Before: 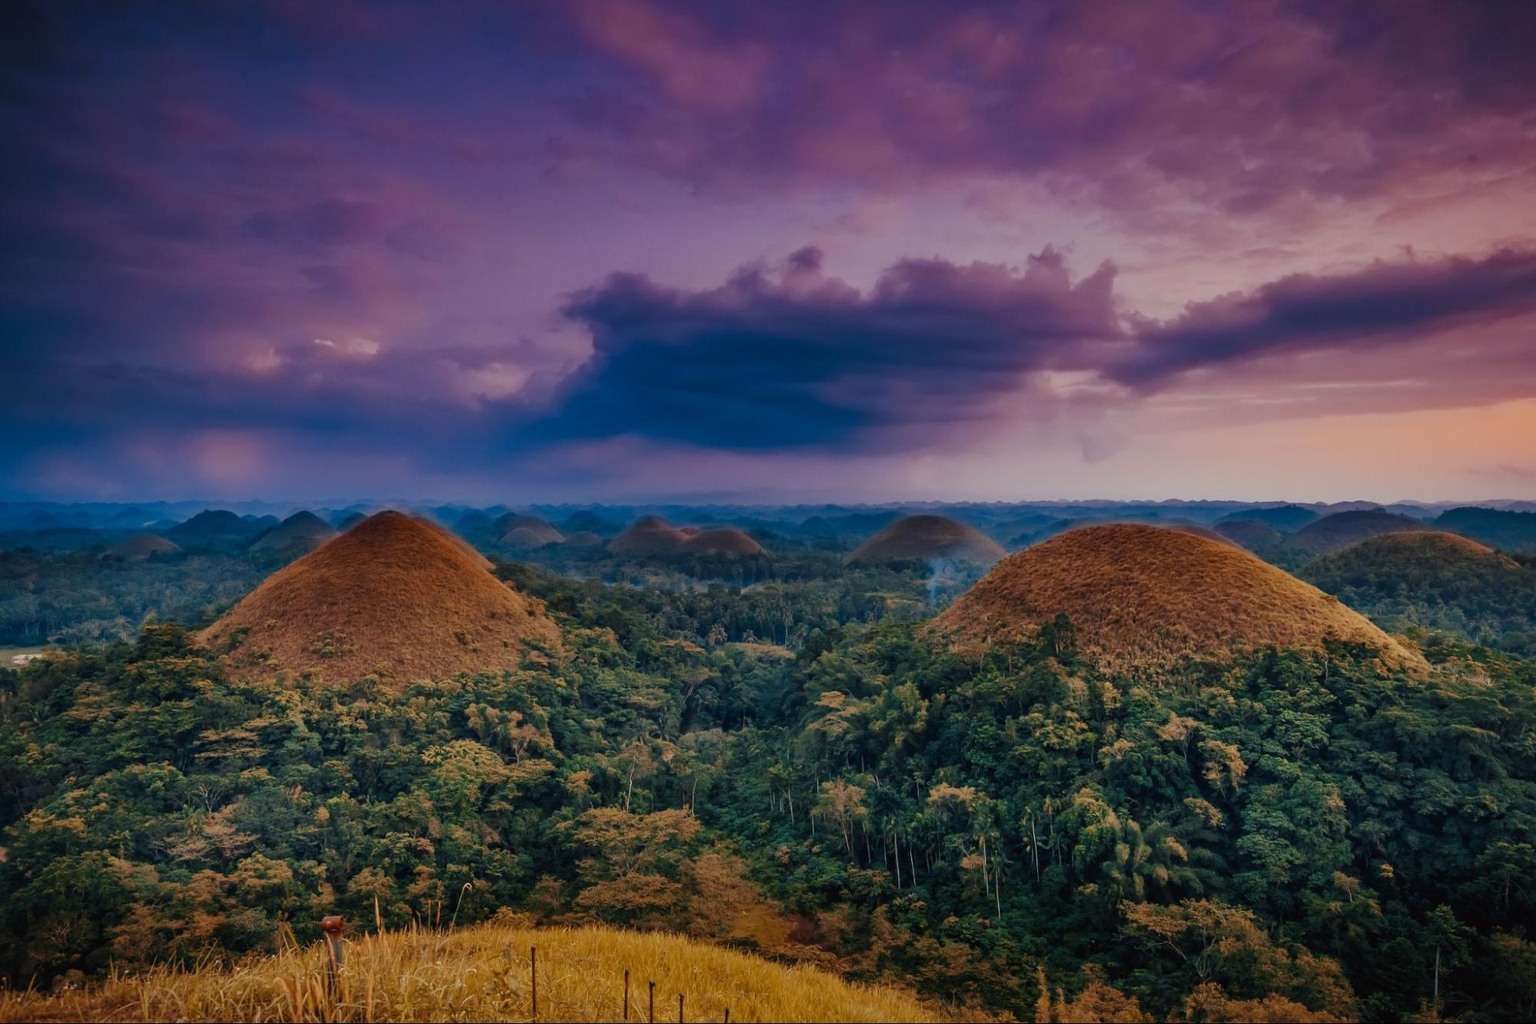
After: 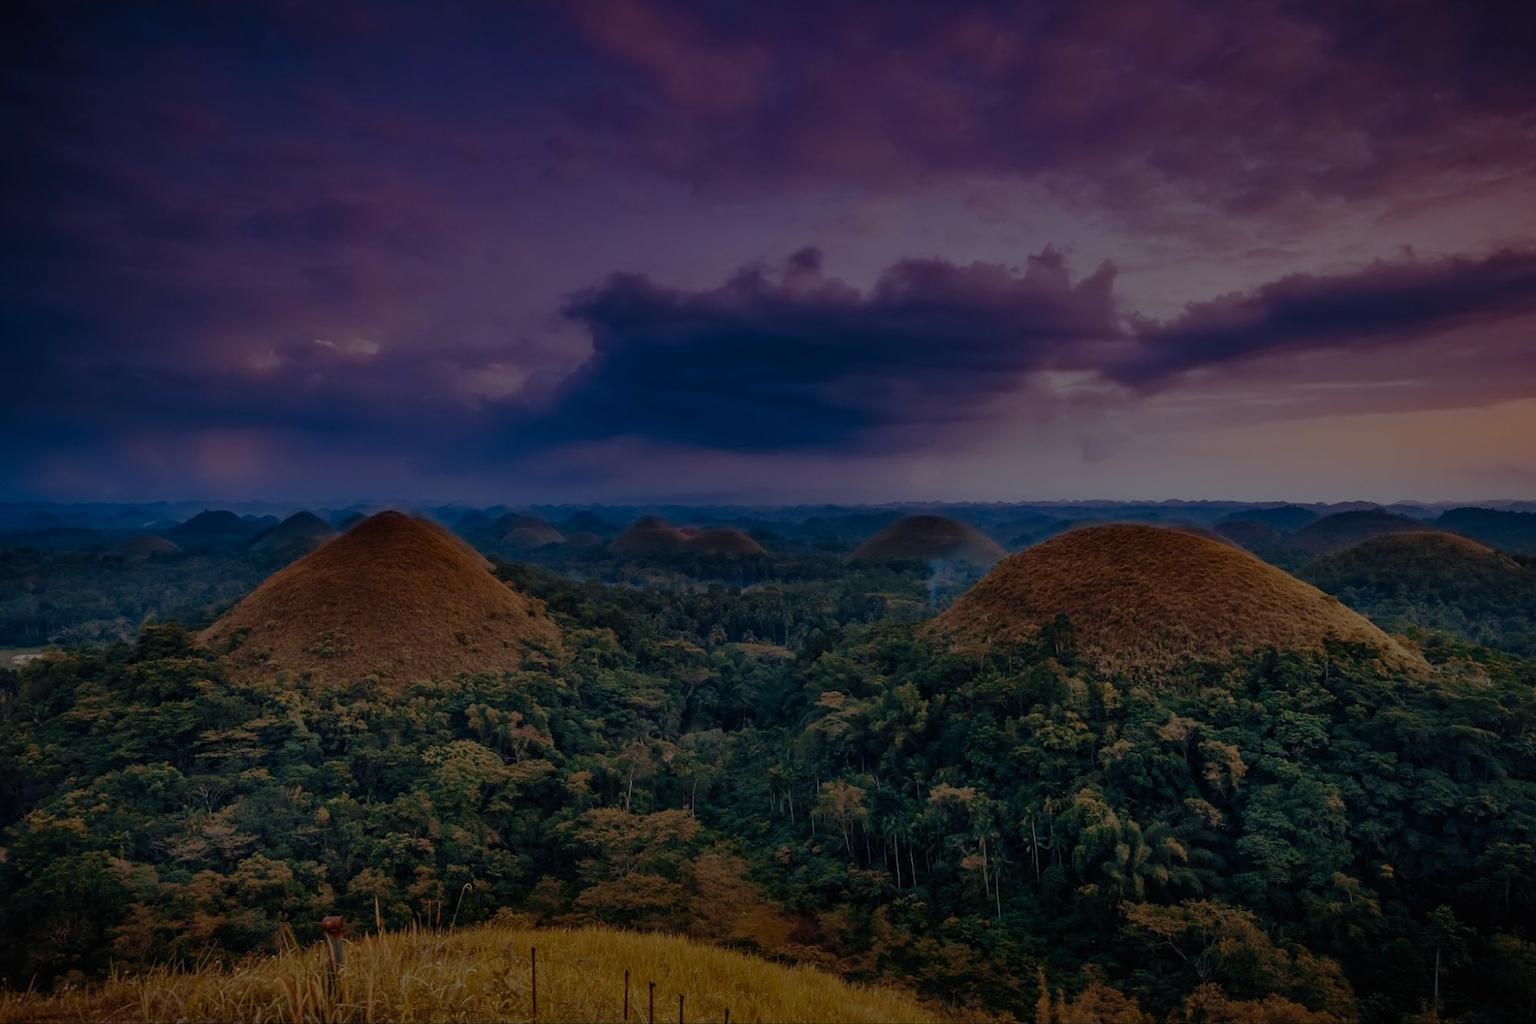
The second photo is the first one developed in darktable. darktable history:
white balance: red 0.954, blue 1.079
exposure: exposure -1.468 EV, compensate highlight preservation false
